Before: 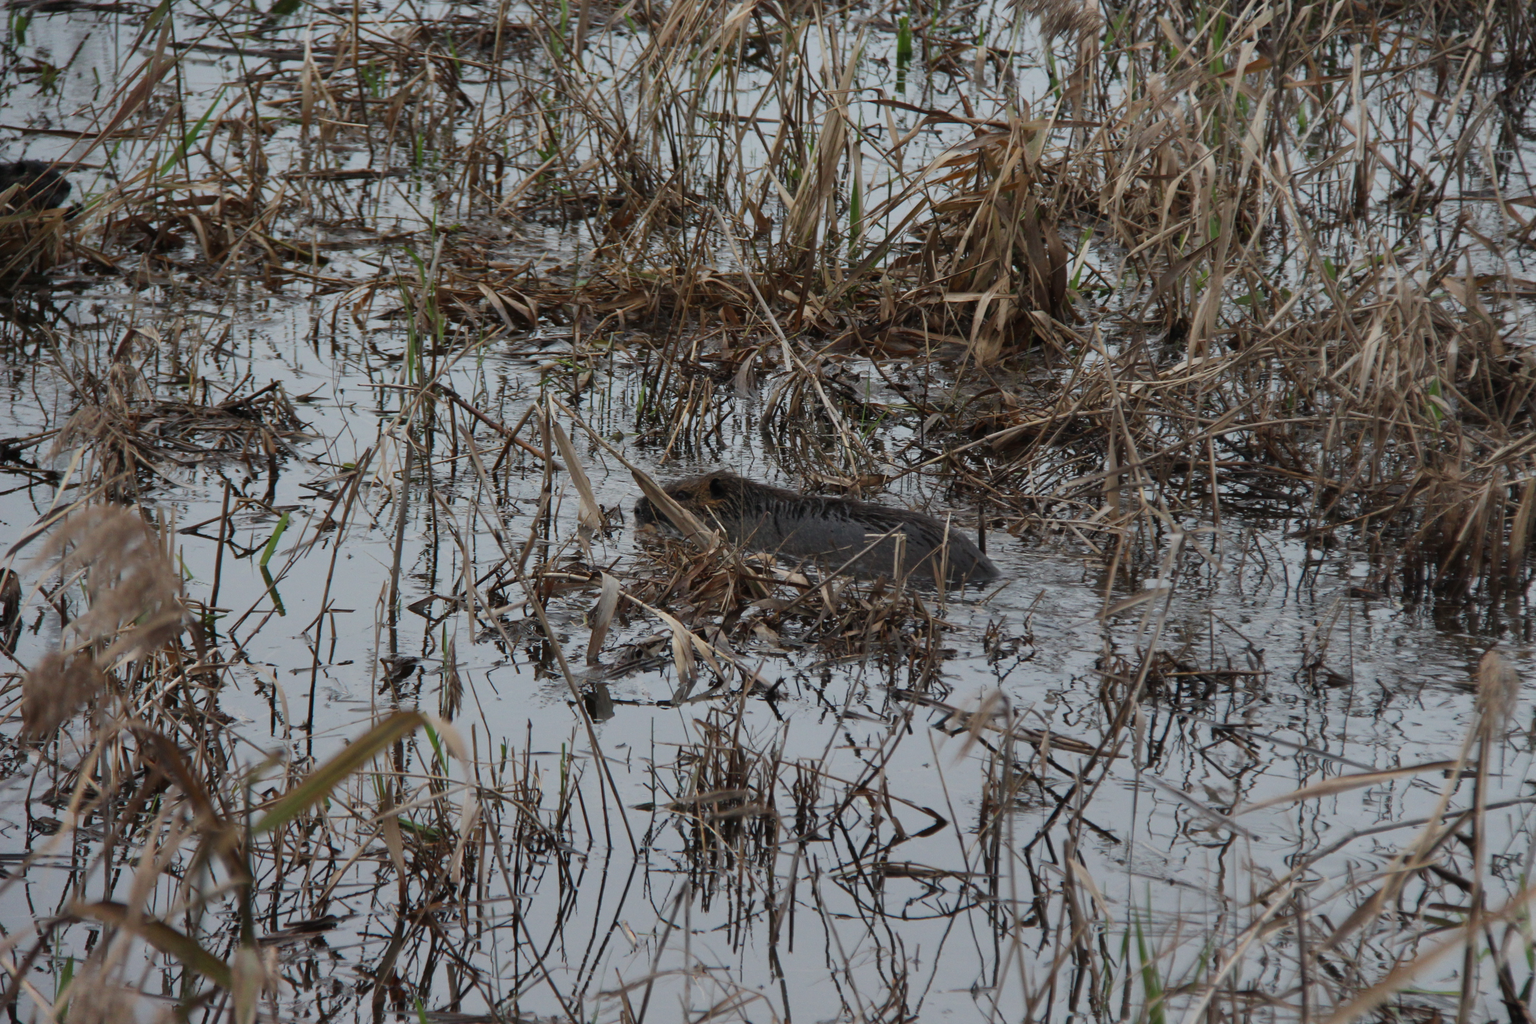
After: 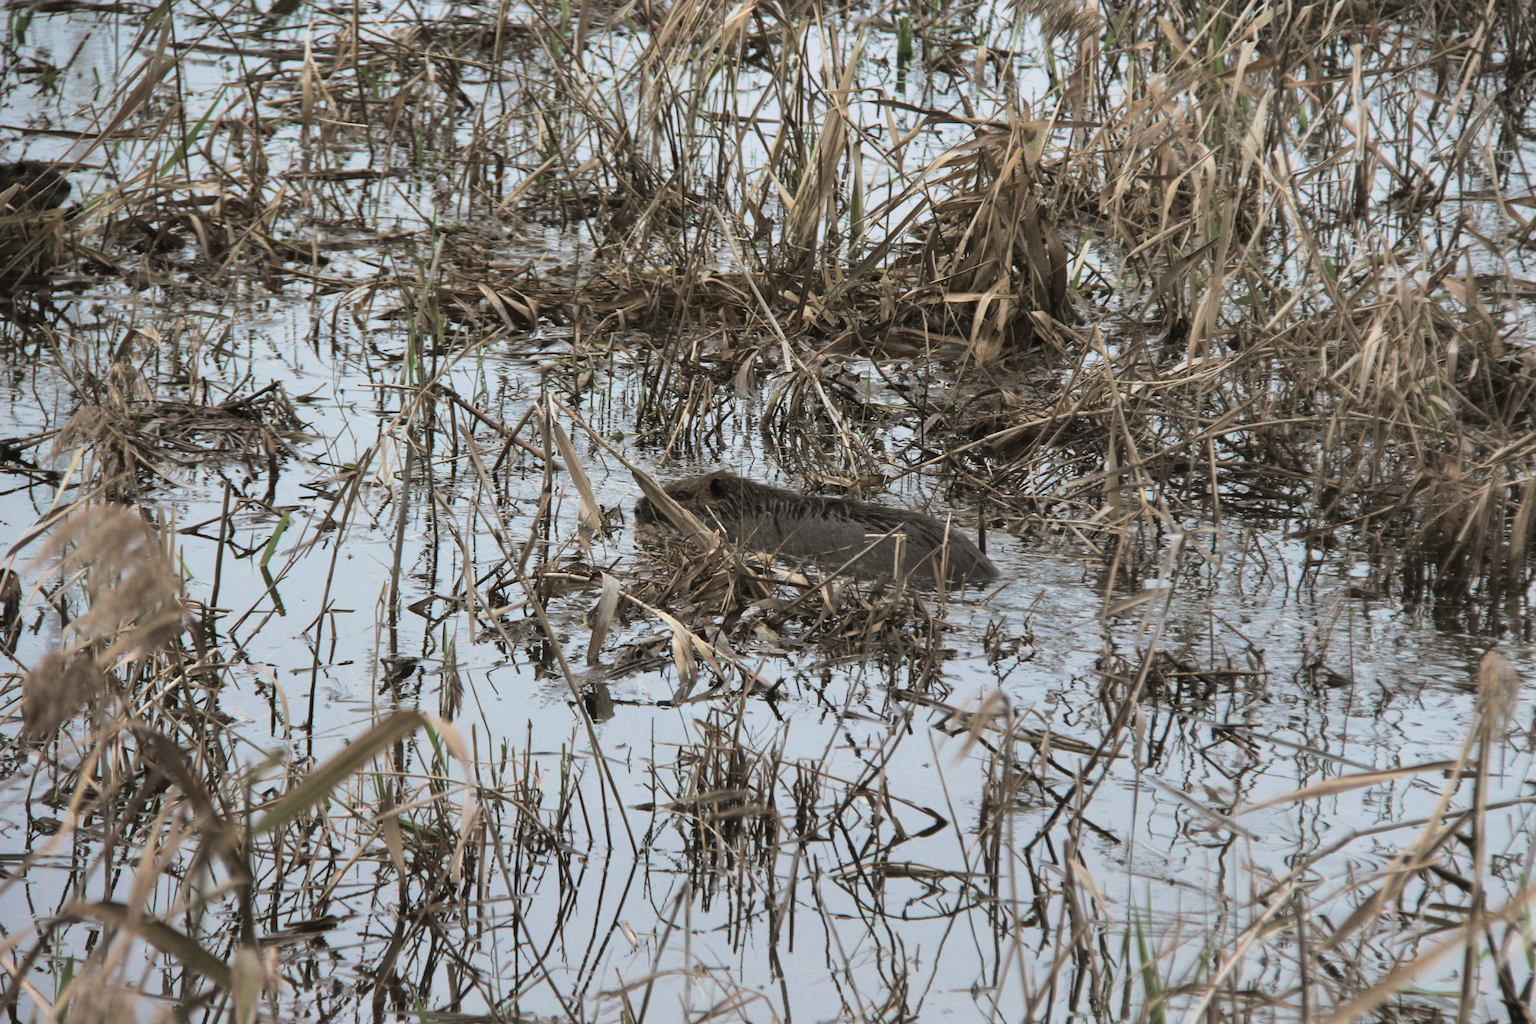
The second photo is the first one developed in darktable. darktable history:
exposure: black level correction 0, exposure 0.7 EV, compensate exposure bias true, compensate highlight preservation false
split-toning: shadows › hue 46.8°, shadows › saturation 0.17, highlights › hue 316.8°, highlights › saturation 0.27, balance -51.82
velvia: on, module defaults
